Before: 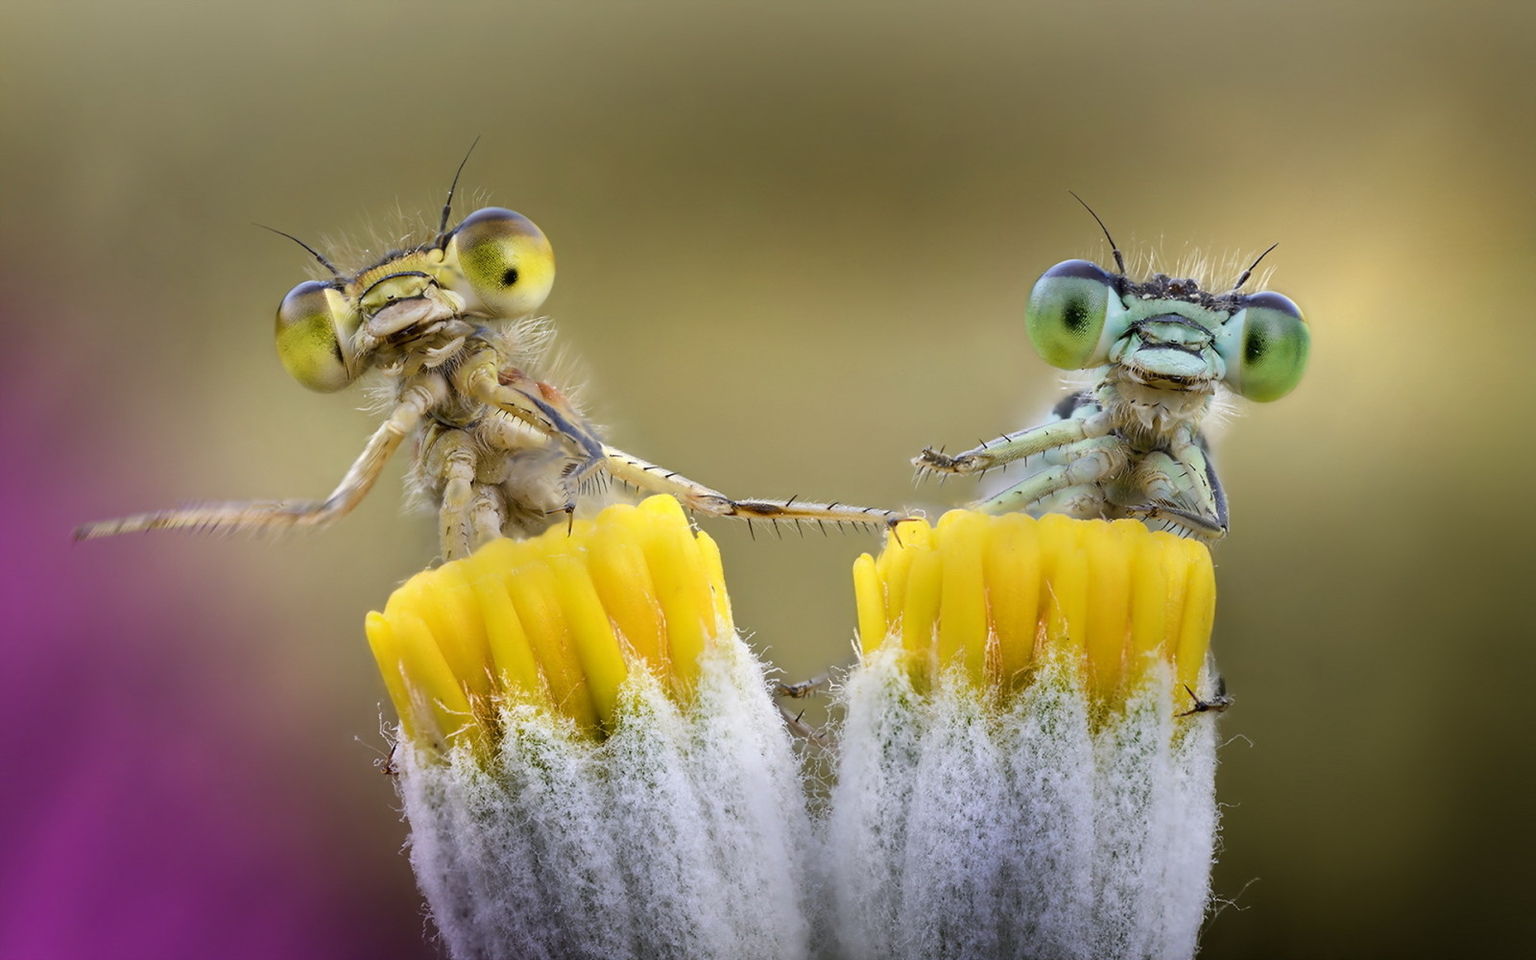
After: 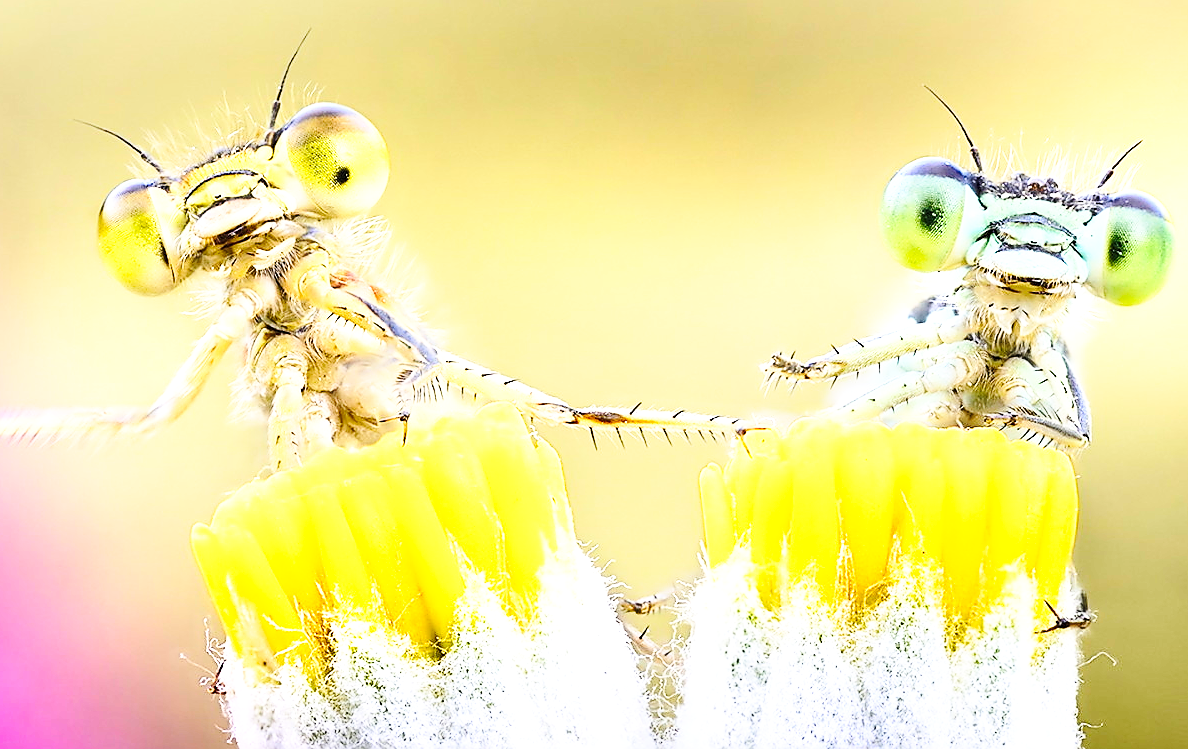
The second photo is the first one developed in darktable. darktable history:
crop and rotate: left 11.858%, top 11.393%, right 13.84%, bottom 13.642%
contrast brightness saturation: contrast 0.195, brightness 0.168, saturation 0.217
exposure: black level correction 0, exposure 1.001 EV, compensate exposure bias true, compensate highlight preservation false
sharpen: radius 1.351, amount 1.242, threshold 0.712
base curve: curves: ch0 [(0, 0) (0.028, 0.03) (0.121, 0.232) (0.46, 0.748) (0.859, 0.968) (1, 1)], preserve colors none
local contrast: highlights 101%, shadows 97%, detail 119%, midtone range 0.2
